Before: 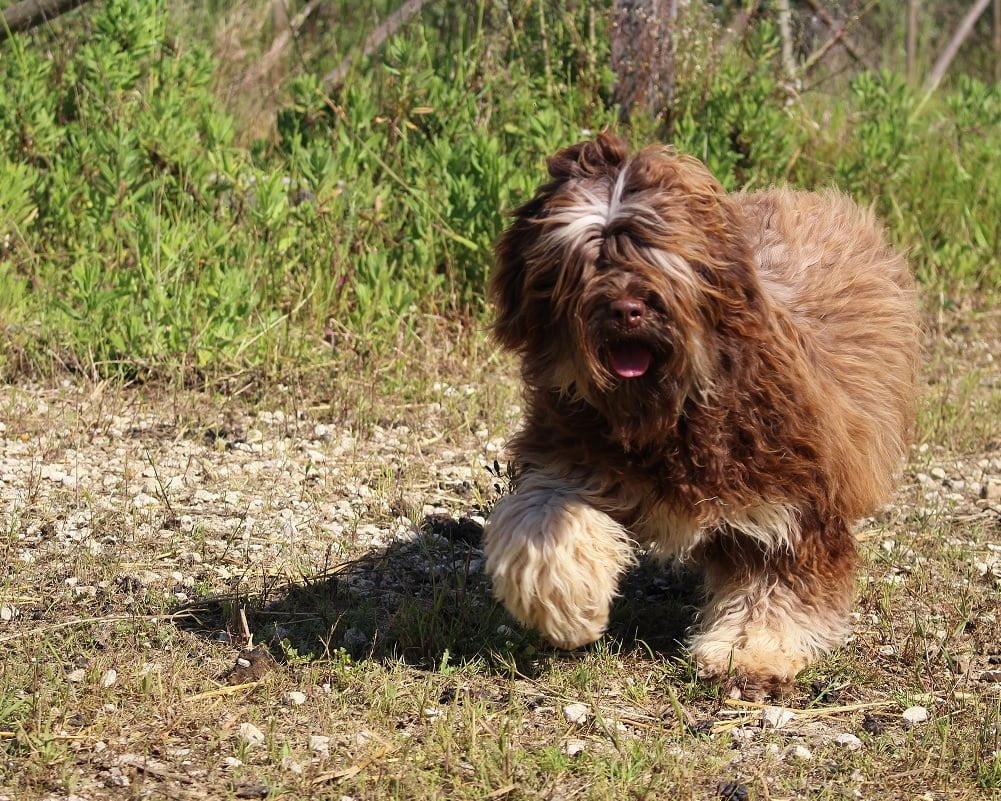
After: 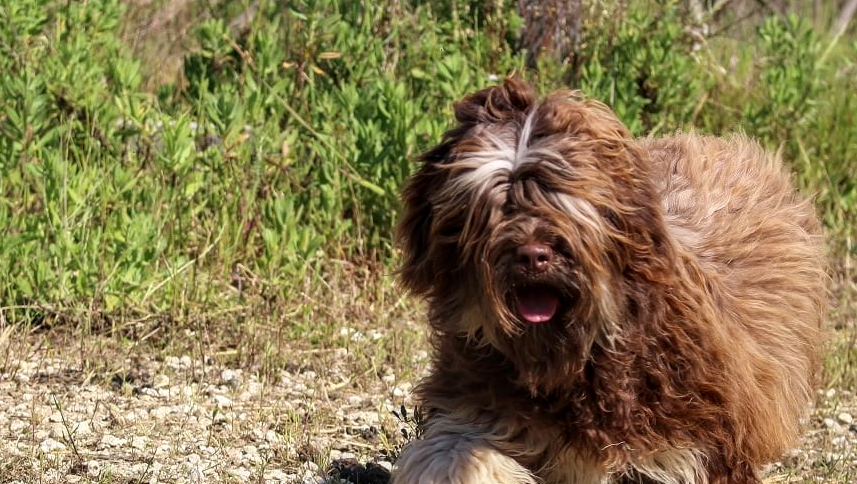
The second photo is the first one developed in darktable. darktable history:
crop and rotate: left 9.366%, top 7.103%, right 4.936%, bottom 32.376%
local contrast: on, module defaults
